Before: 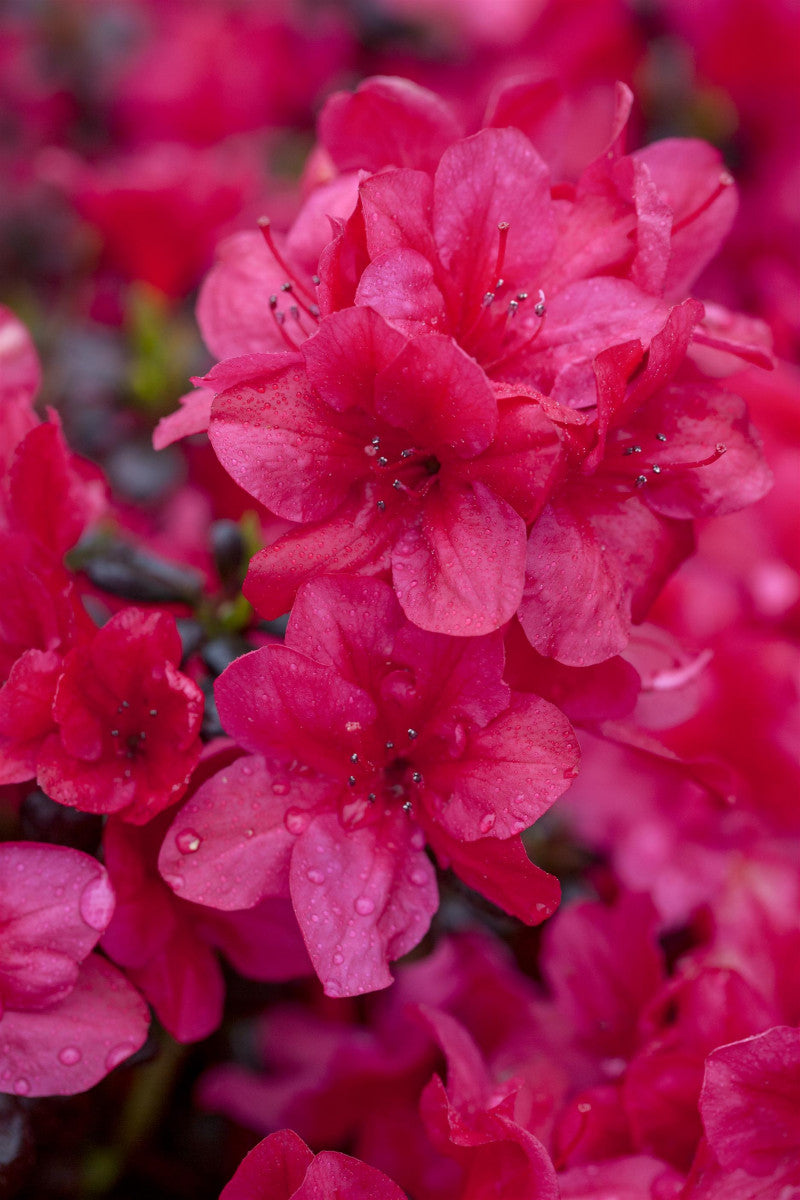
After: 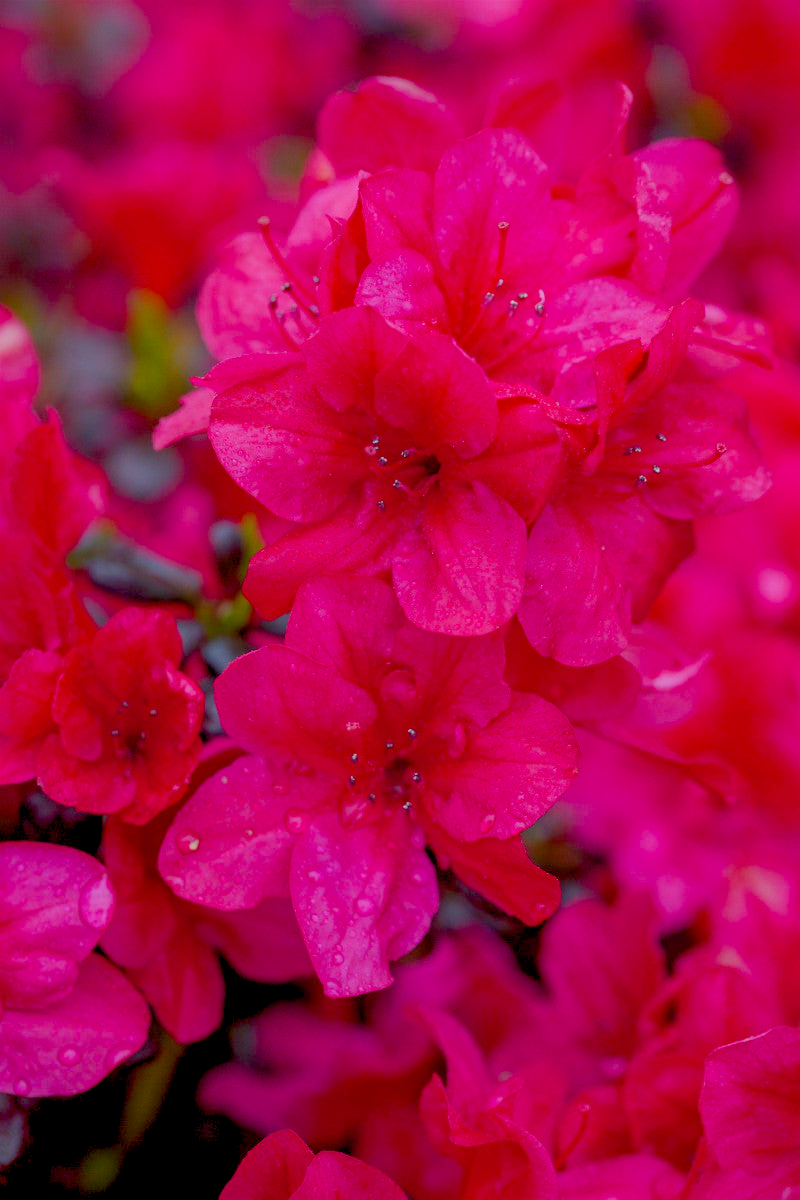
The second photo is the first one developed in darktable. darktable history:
color balance rgb: global offset › luminance -0.515%, perceptual saturation grading › global saturation 36.183%, contrast -29.947%
